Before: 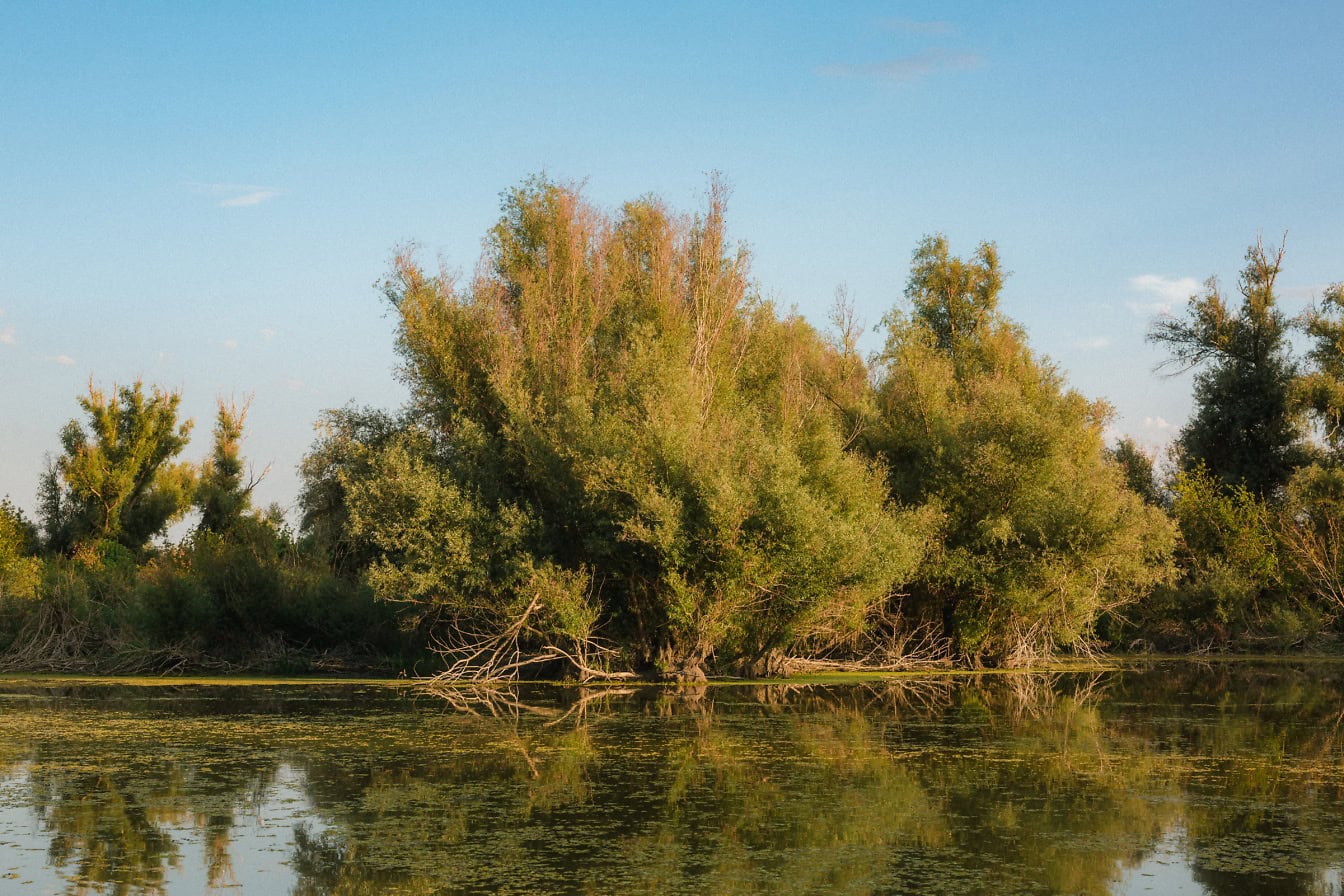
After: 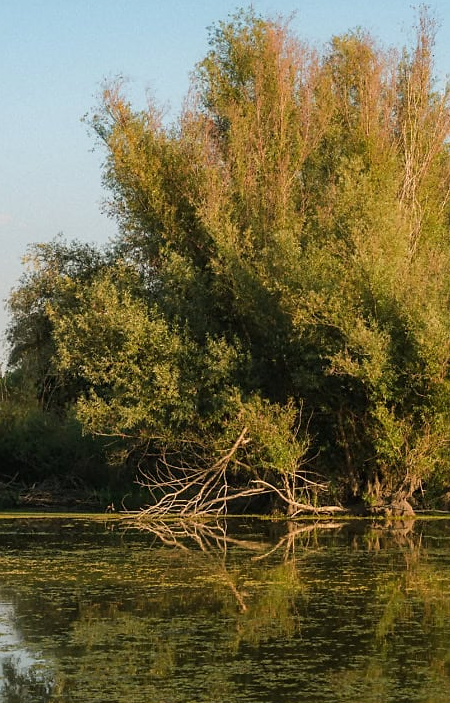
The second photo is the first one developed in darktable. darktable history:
crop and rotate: left 21.77%, top 18.528%, right 44.676%, bottom 2.997%
sharpen: amount 0.2
